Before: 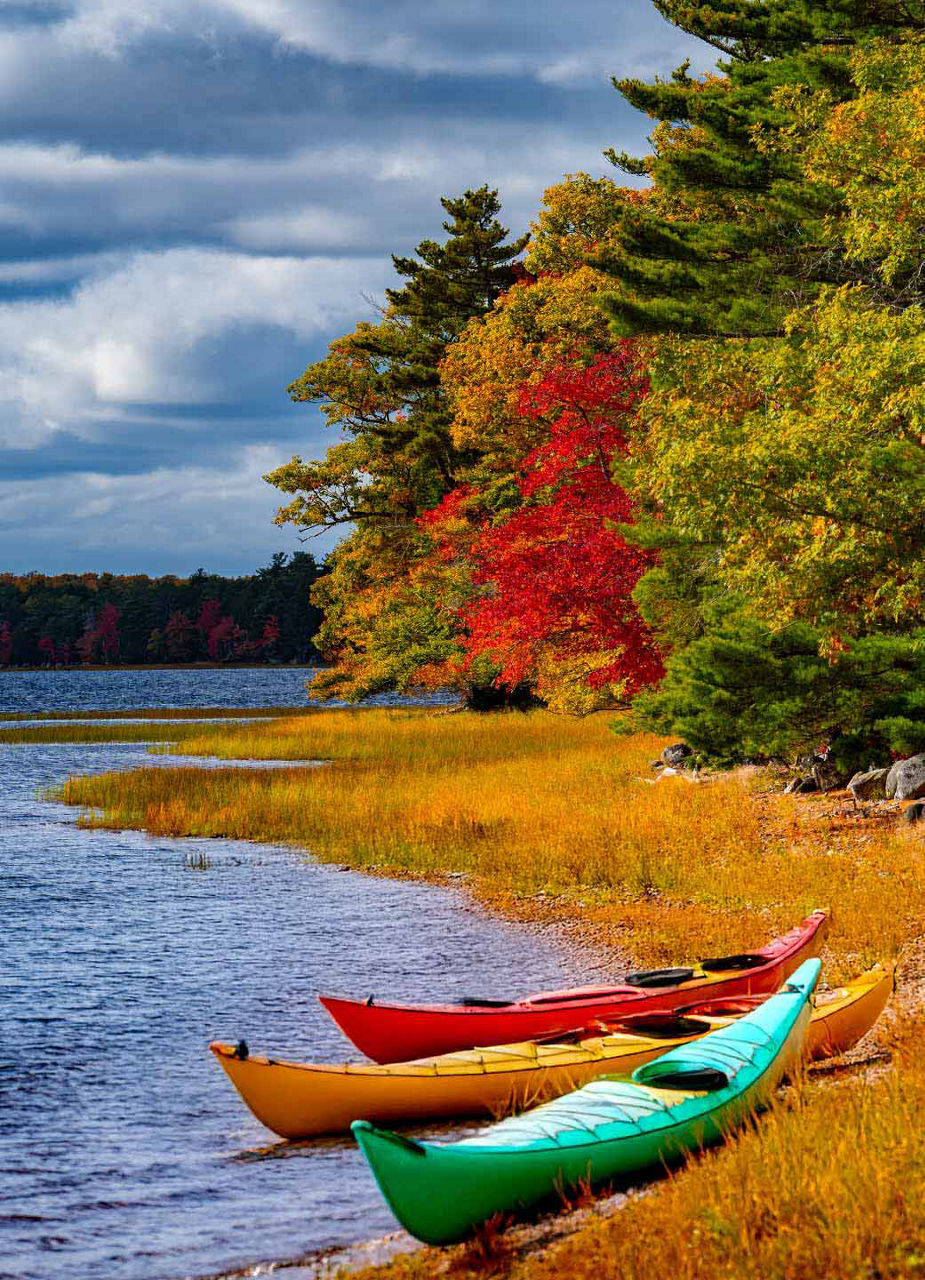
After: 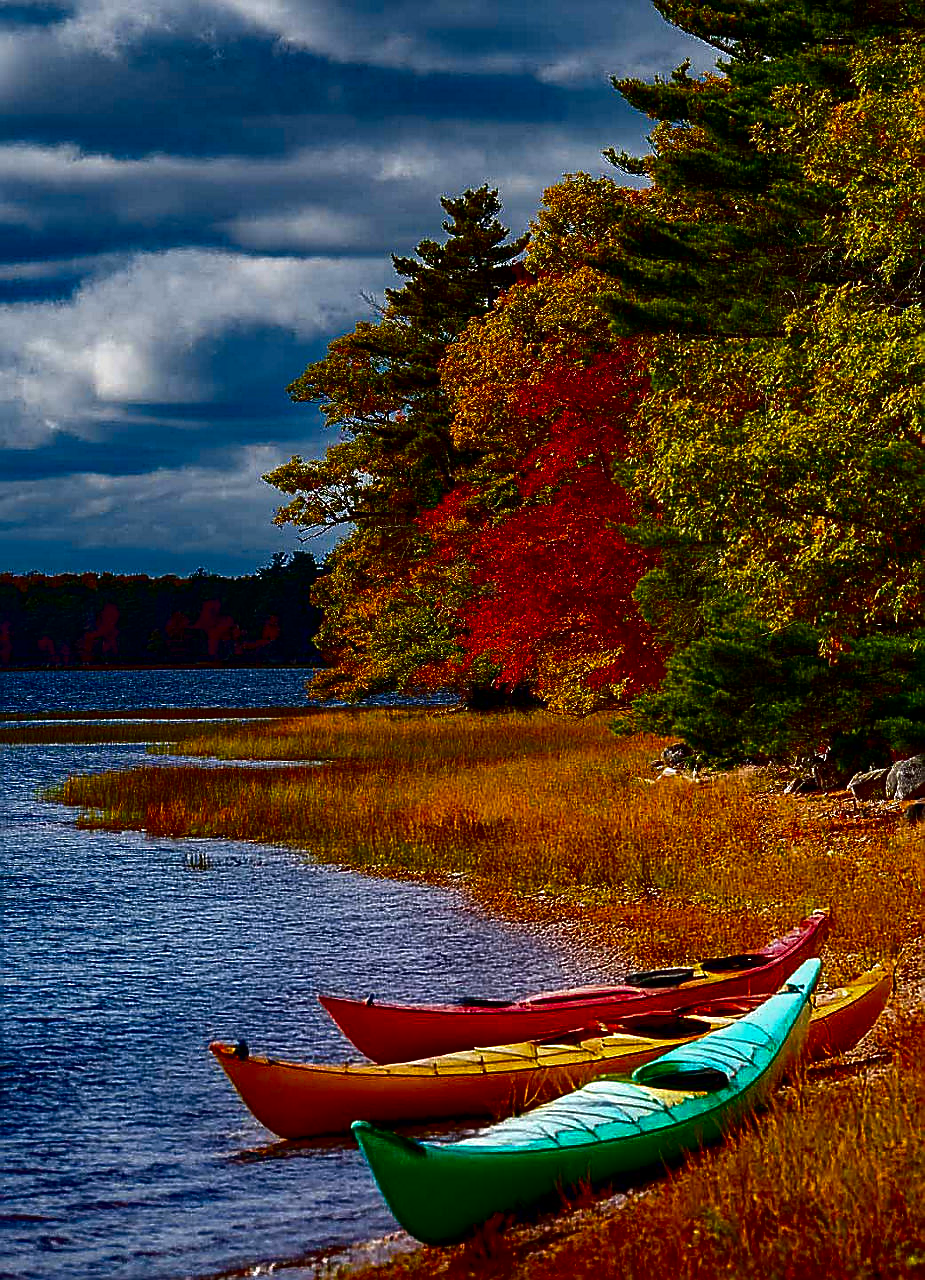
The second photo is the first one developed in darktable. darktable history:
sharpen: radius 1.4, amount 1.25, threshold 0.7
contrast brightness saturation: contrast 0.09, brightness -0.59, saturation 0.17
